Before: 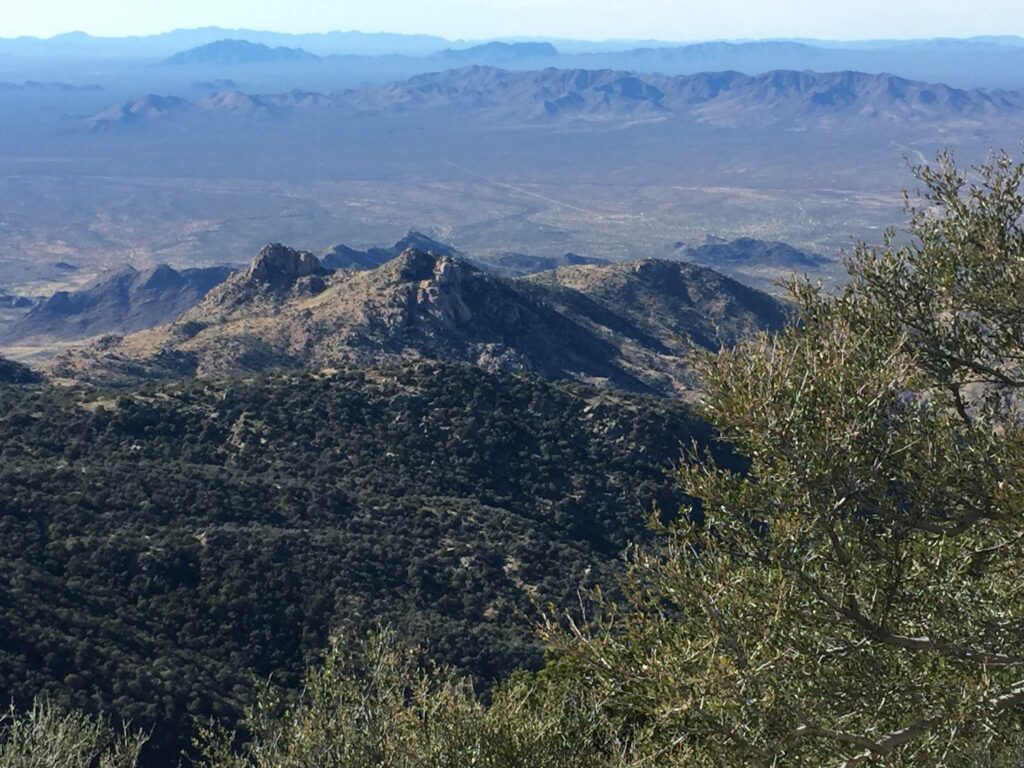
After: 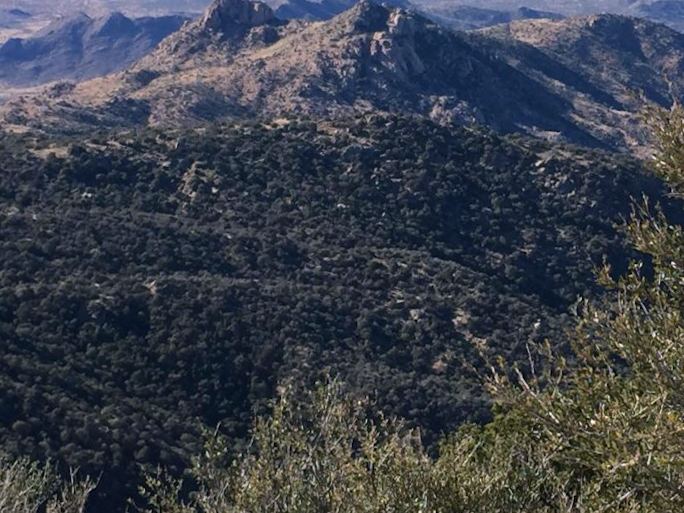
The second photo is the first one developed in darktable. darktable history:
white balance: red 1.05, blue 1.072
crop and rotate: angle -0.82°, left 3.85%, top 31.828%, right 27.992%
